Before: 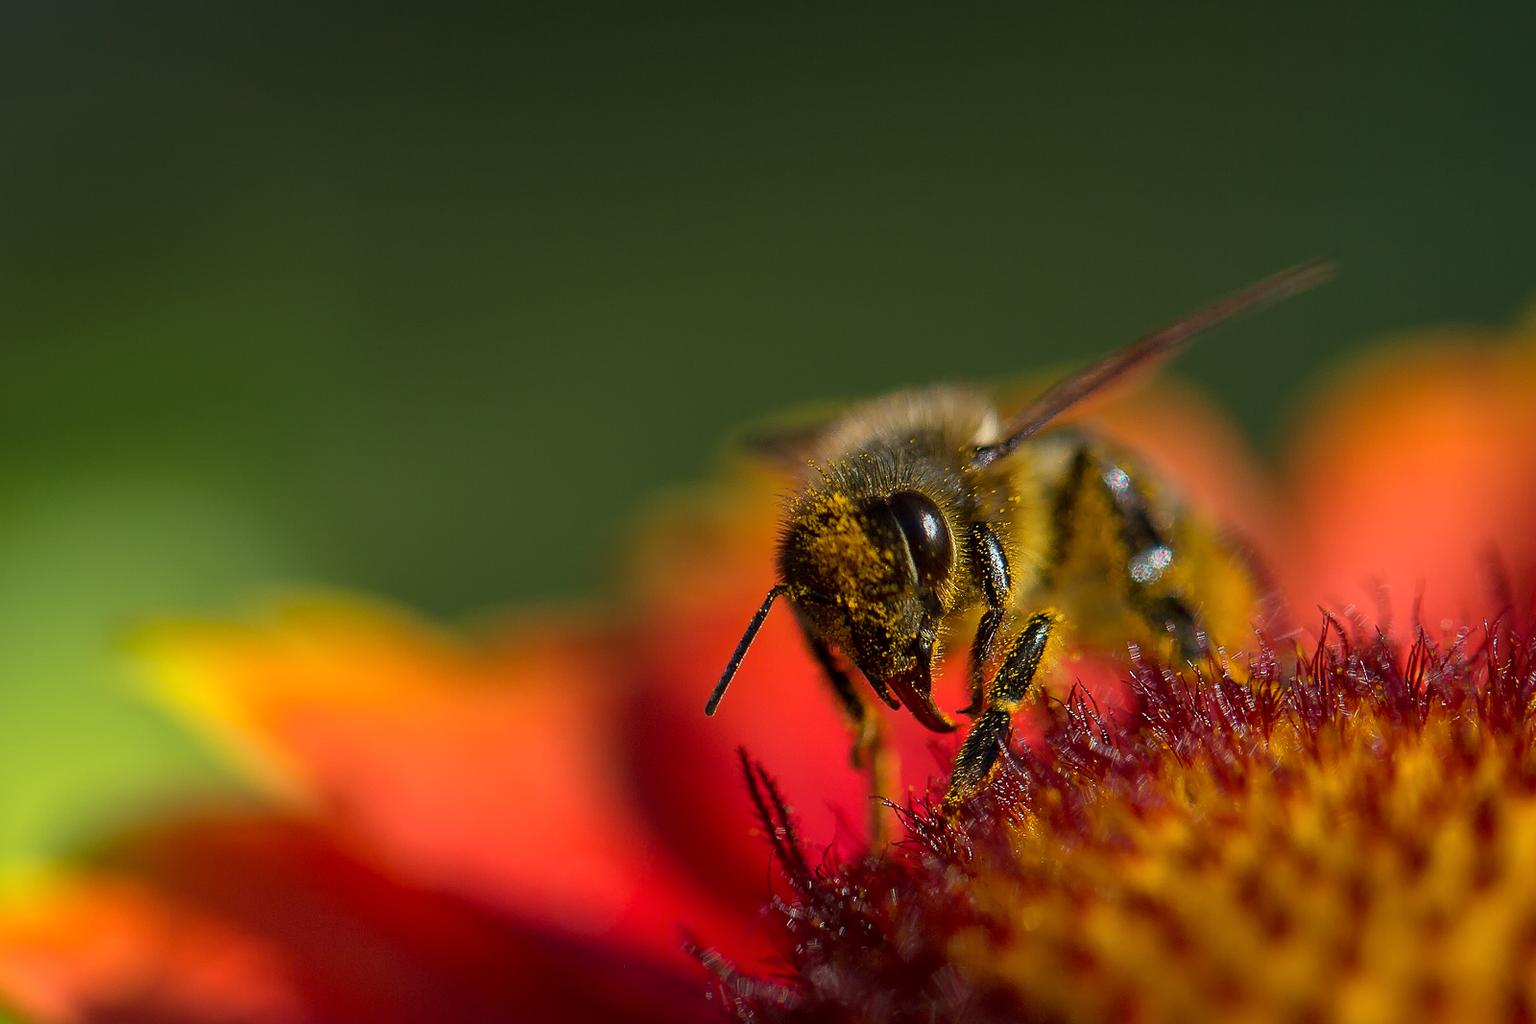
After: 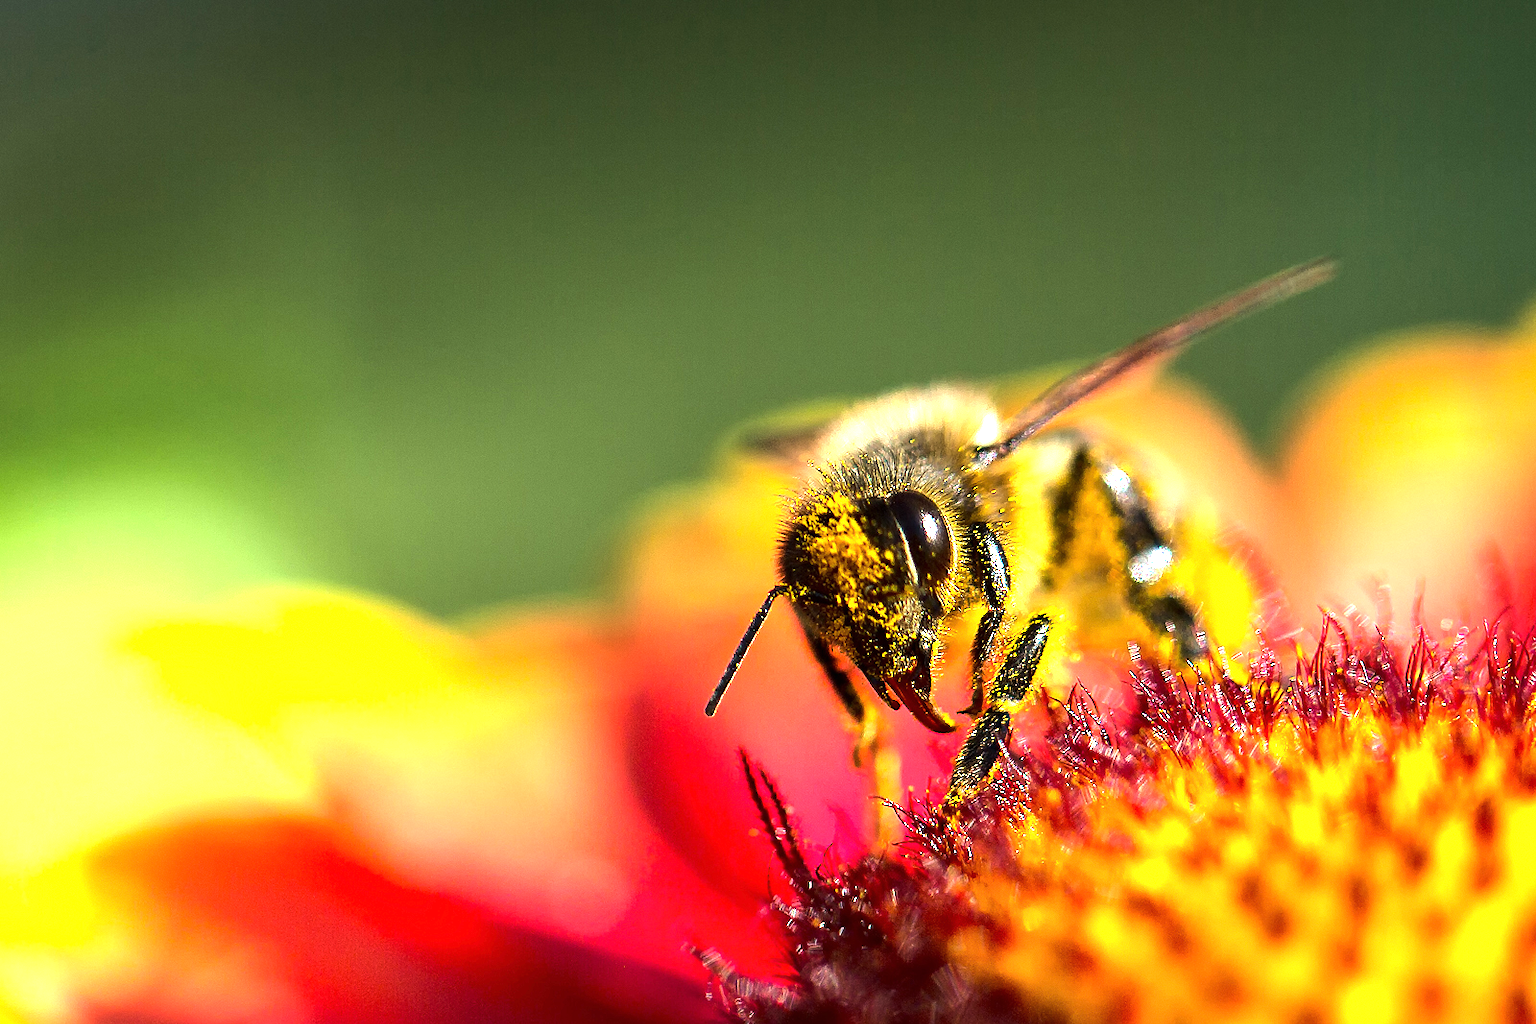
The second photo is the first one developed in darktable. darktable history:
local contrast: mode bilateral grid, contrast 20, coarseness 50, detail 102%, midtone range 0.2
tone equalizer: -8 EV -1.08 EV, -7 EV -1.01 EV, -6 EV -0.867 EV, -5 EV -0.578 EV, -3 EV 0.578 EV, -2 EV 0.867 EV, -1 EV 1.01 EV, +0 EV 1.08 EV, edges refinement/feathering 500, mask exposure compensation -1.57 EV, preserve details no
exposure: black level correction 0, exposure 1.6 EV, compensate exposure bias true, compensate highlight preservation false
